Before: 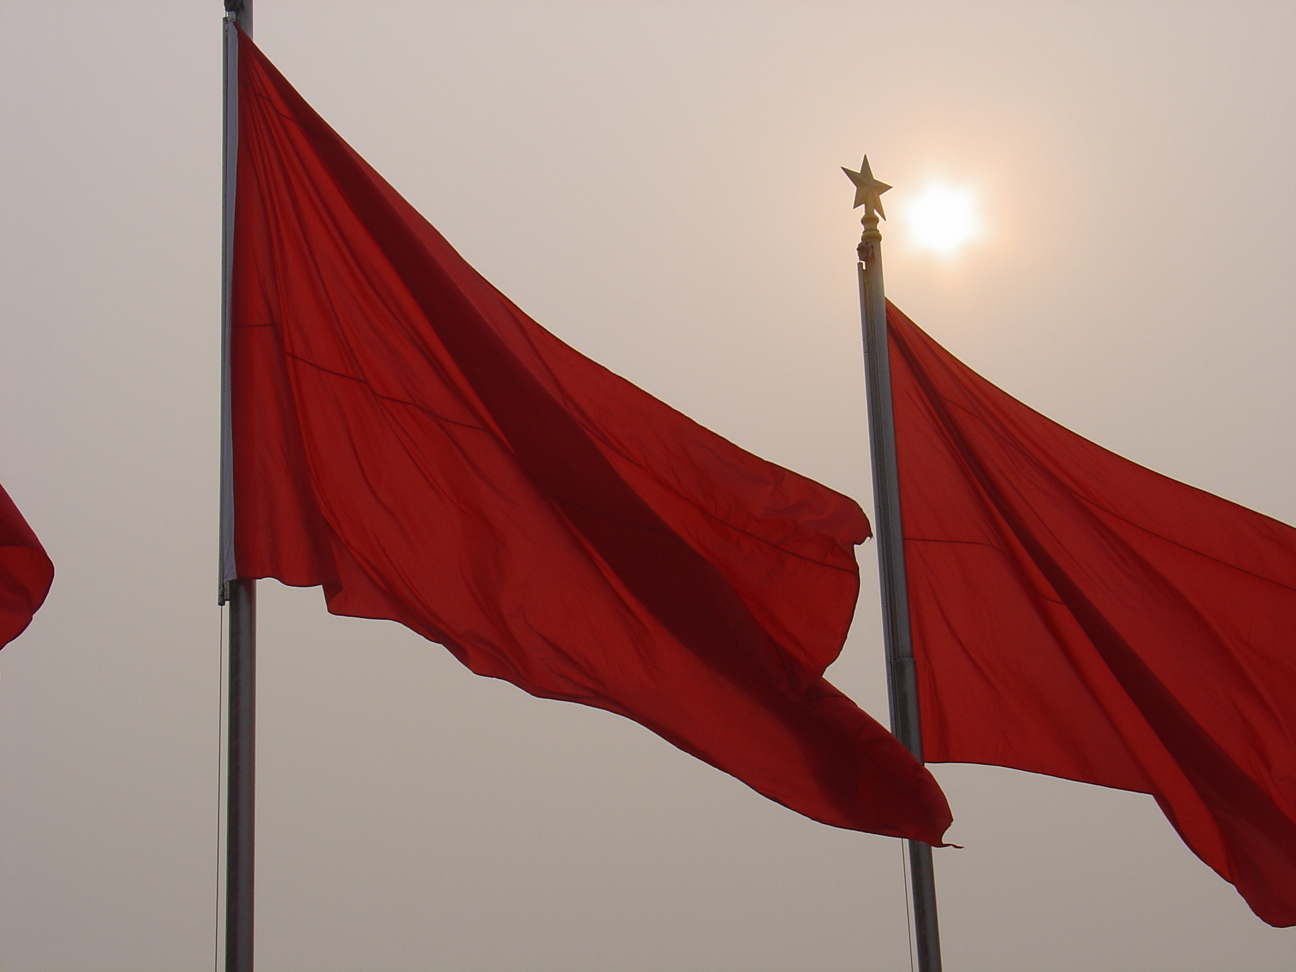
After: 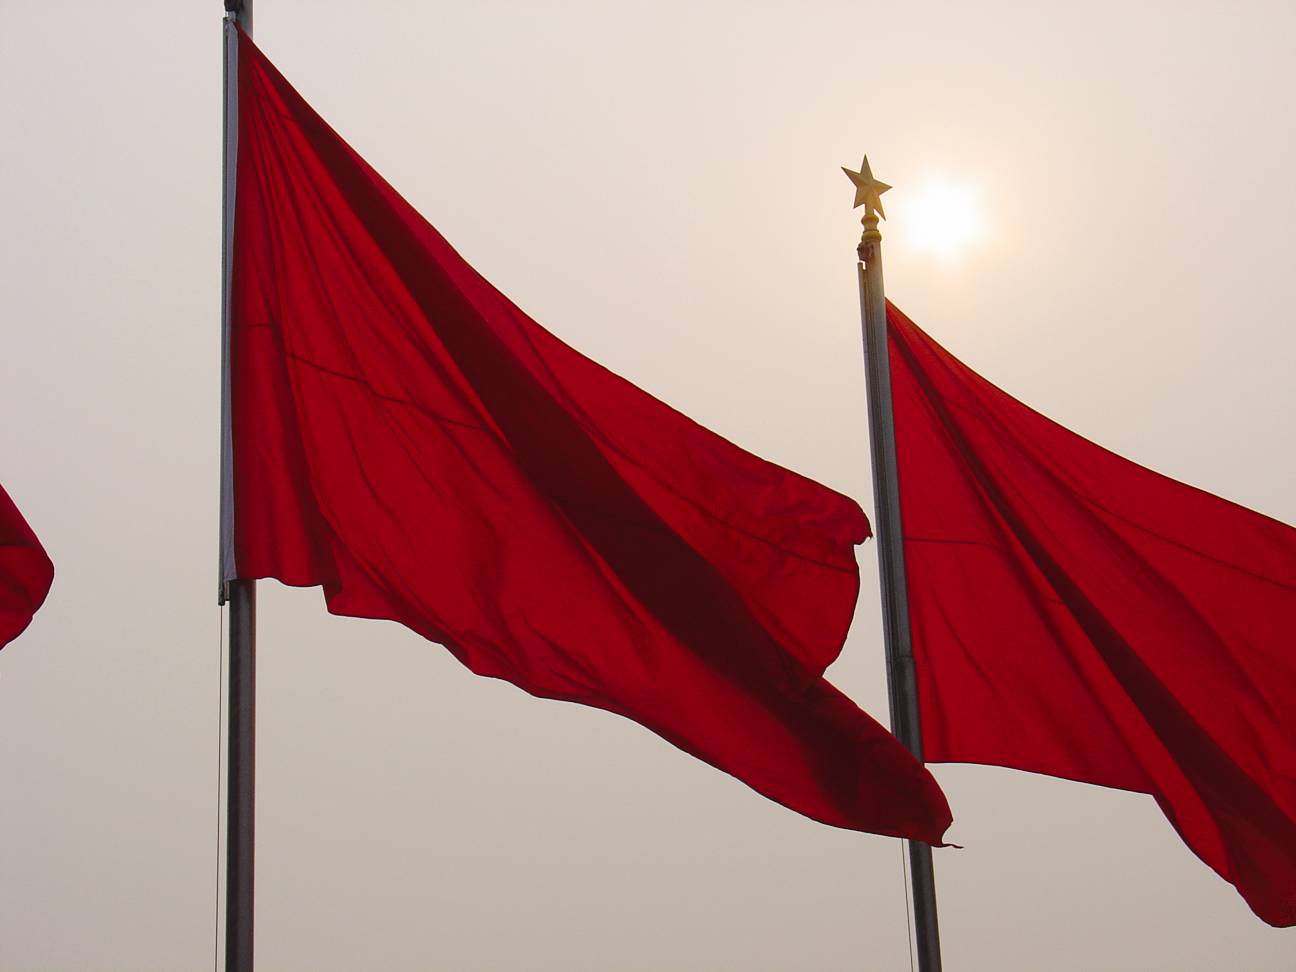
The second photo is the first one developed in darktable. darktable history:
vignetting: fall-off start 116.63%, fall-off radius 58.93%, dithering 8-bit output, unbound false
tone curve: curves: ch0 [(0, 0) (0.003, 0.04) (0.011, 0.04) (0.025, 0.043) (0.044, 0.049) (0.069, 0.066) (0.1, 0.095) (0.136, 0.121) (0.177, 0.154) (0.224, 0.211) (0.277, 0.281) (0.335, 0.358) (0.399, 0.452) (0.468, 0.54) (0.543, 0.628) (0.623, 0.721) (0.709, 0.801) (0.801, 0.883) (0.898, 0.948) (1, 1)], preserve colors none
